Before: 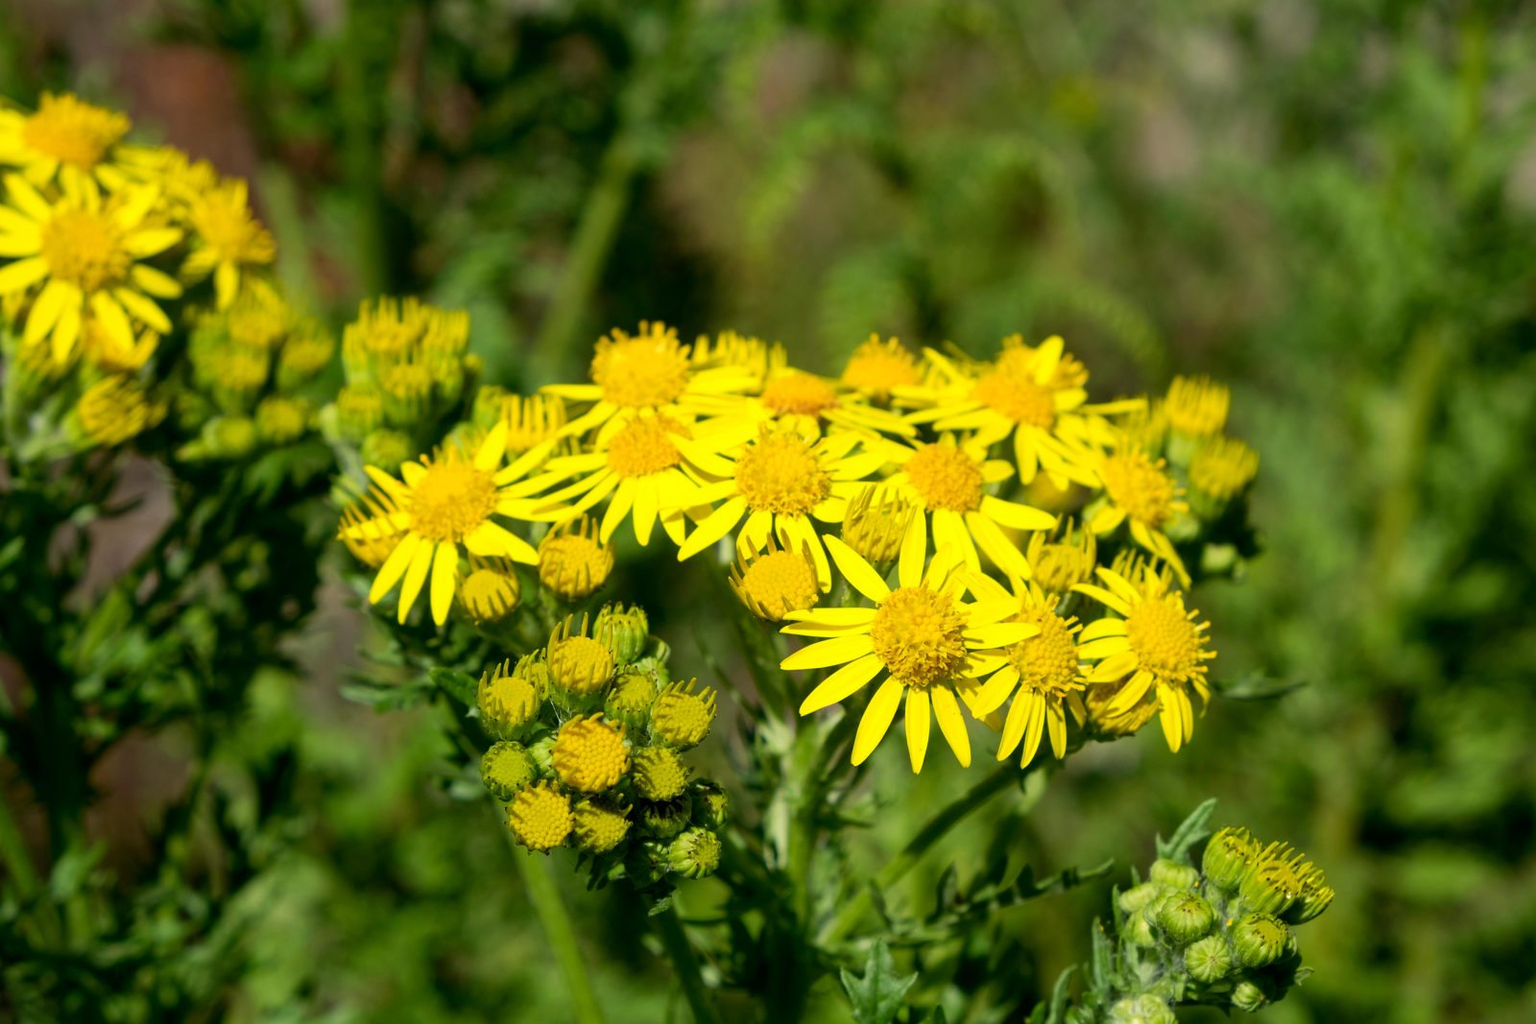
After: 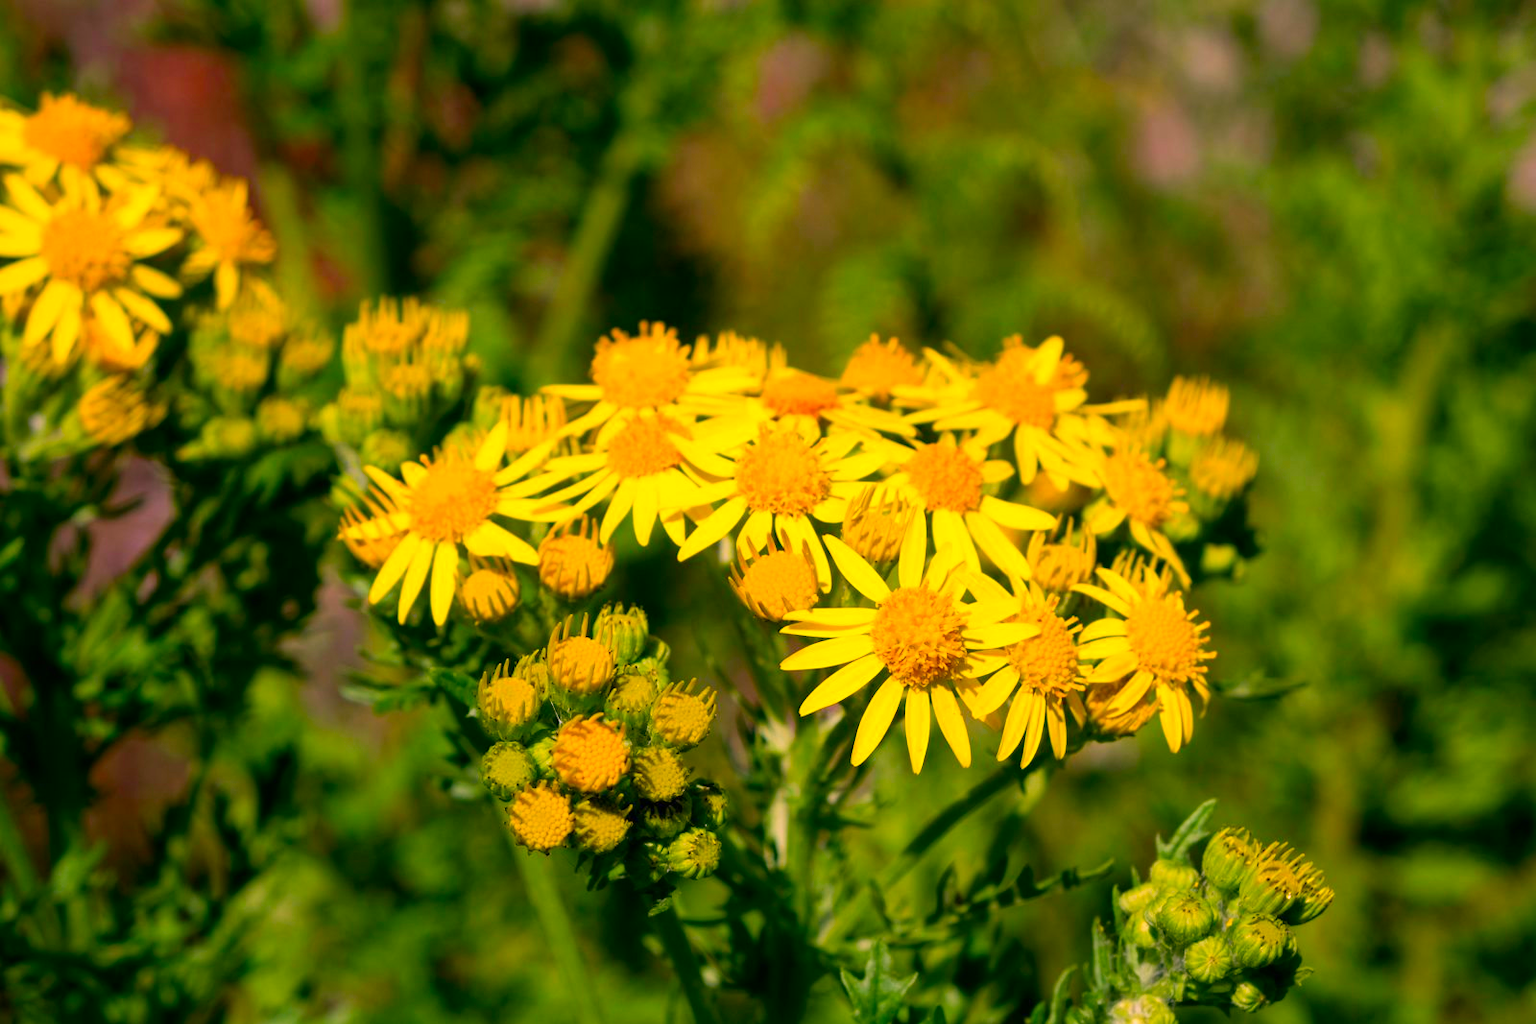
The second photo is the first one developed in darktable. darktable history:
color correction: highlights a* 19.5, highlights b* -11.53, saturation 1.69
